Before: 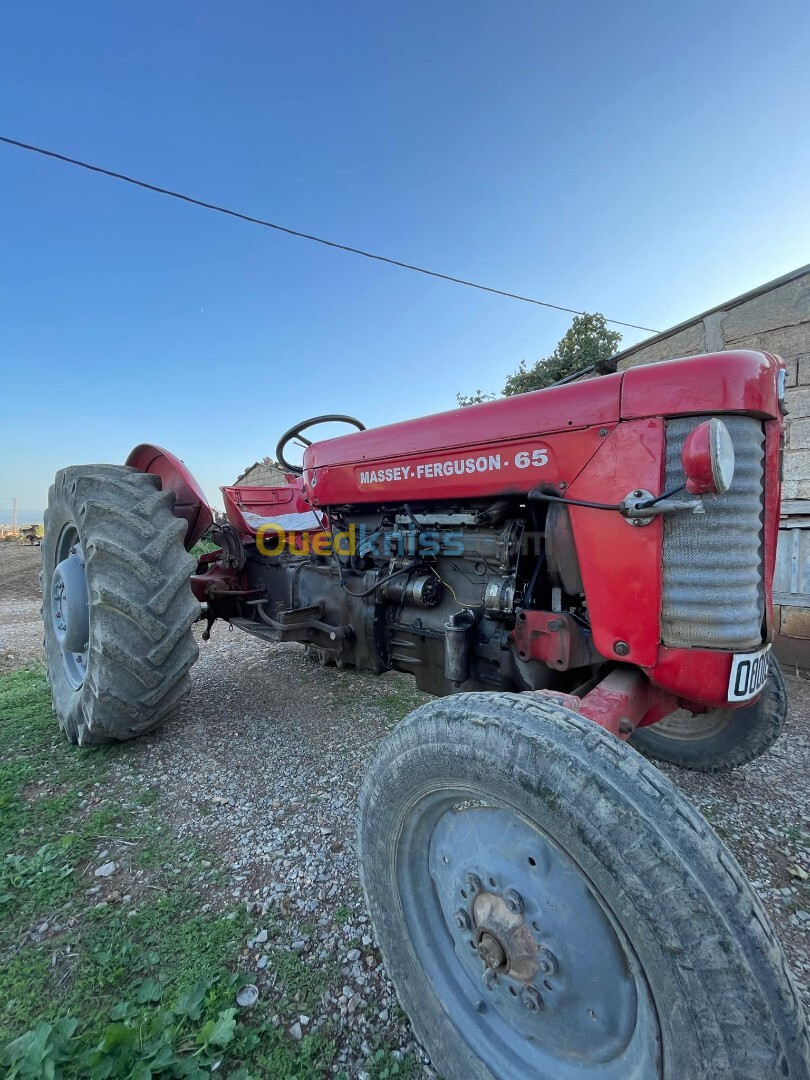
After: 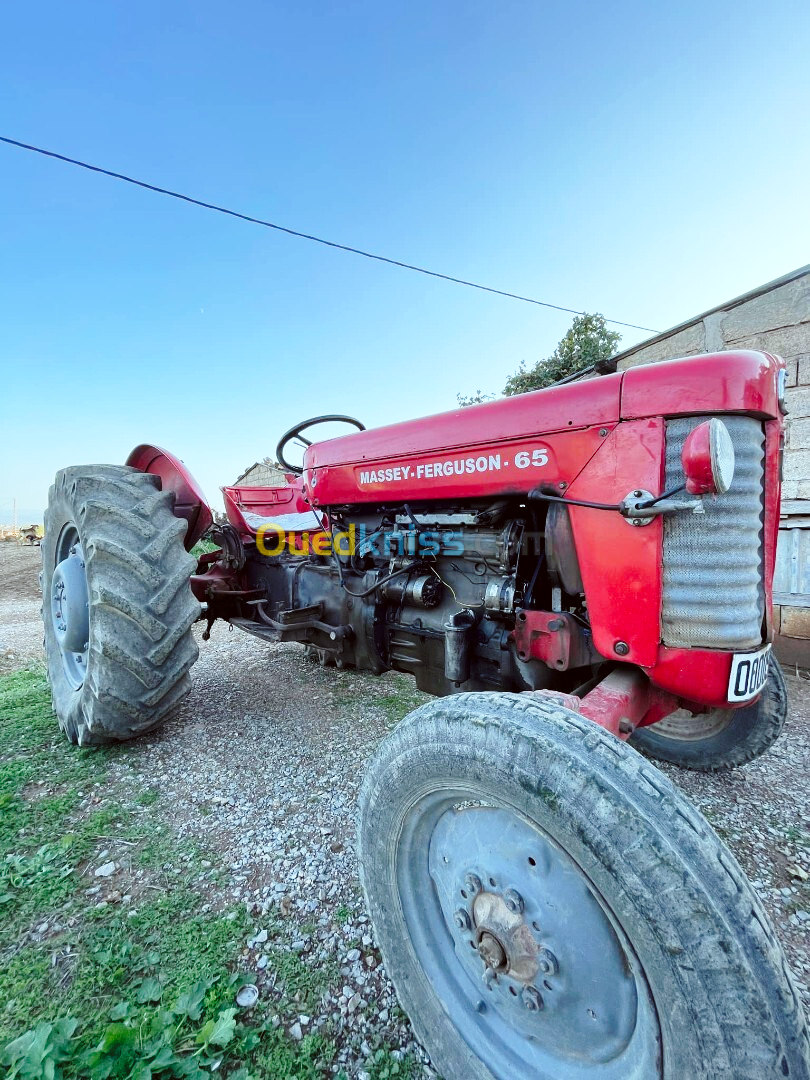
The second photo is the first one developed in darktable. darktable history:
color correction: highlights a* -4.98, highlights b* -3.76, shadows a* 3.83, shadows b* 4.08
base curve: curves: ch0 [(0, 0) (0.028, 0.03) (0.121, 0.232) (0.46, 0.748) (0.859, 0.968) (1, 1)], preserve colors none
